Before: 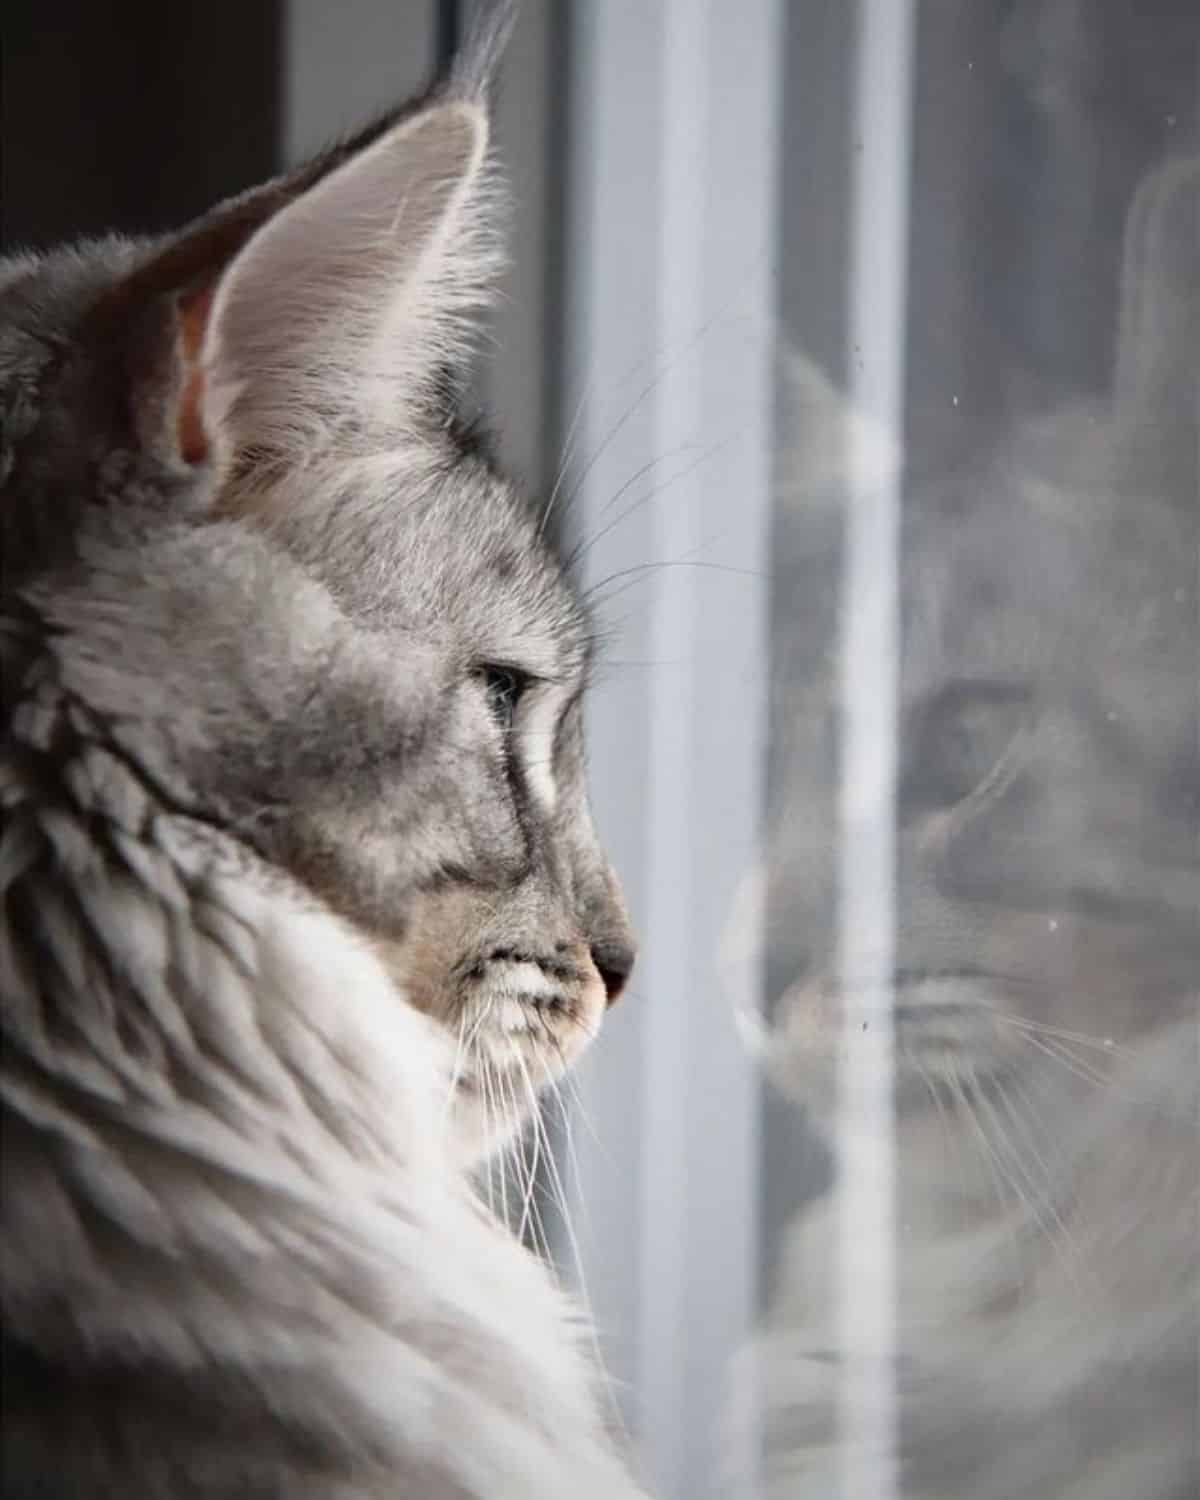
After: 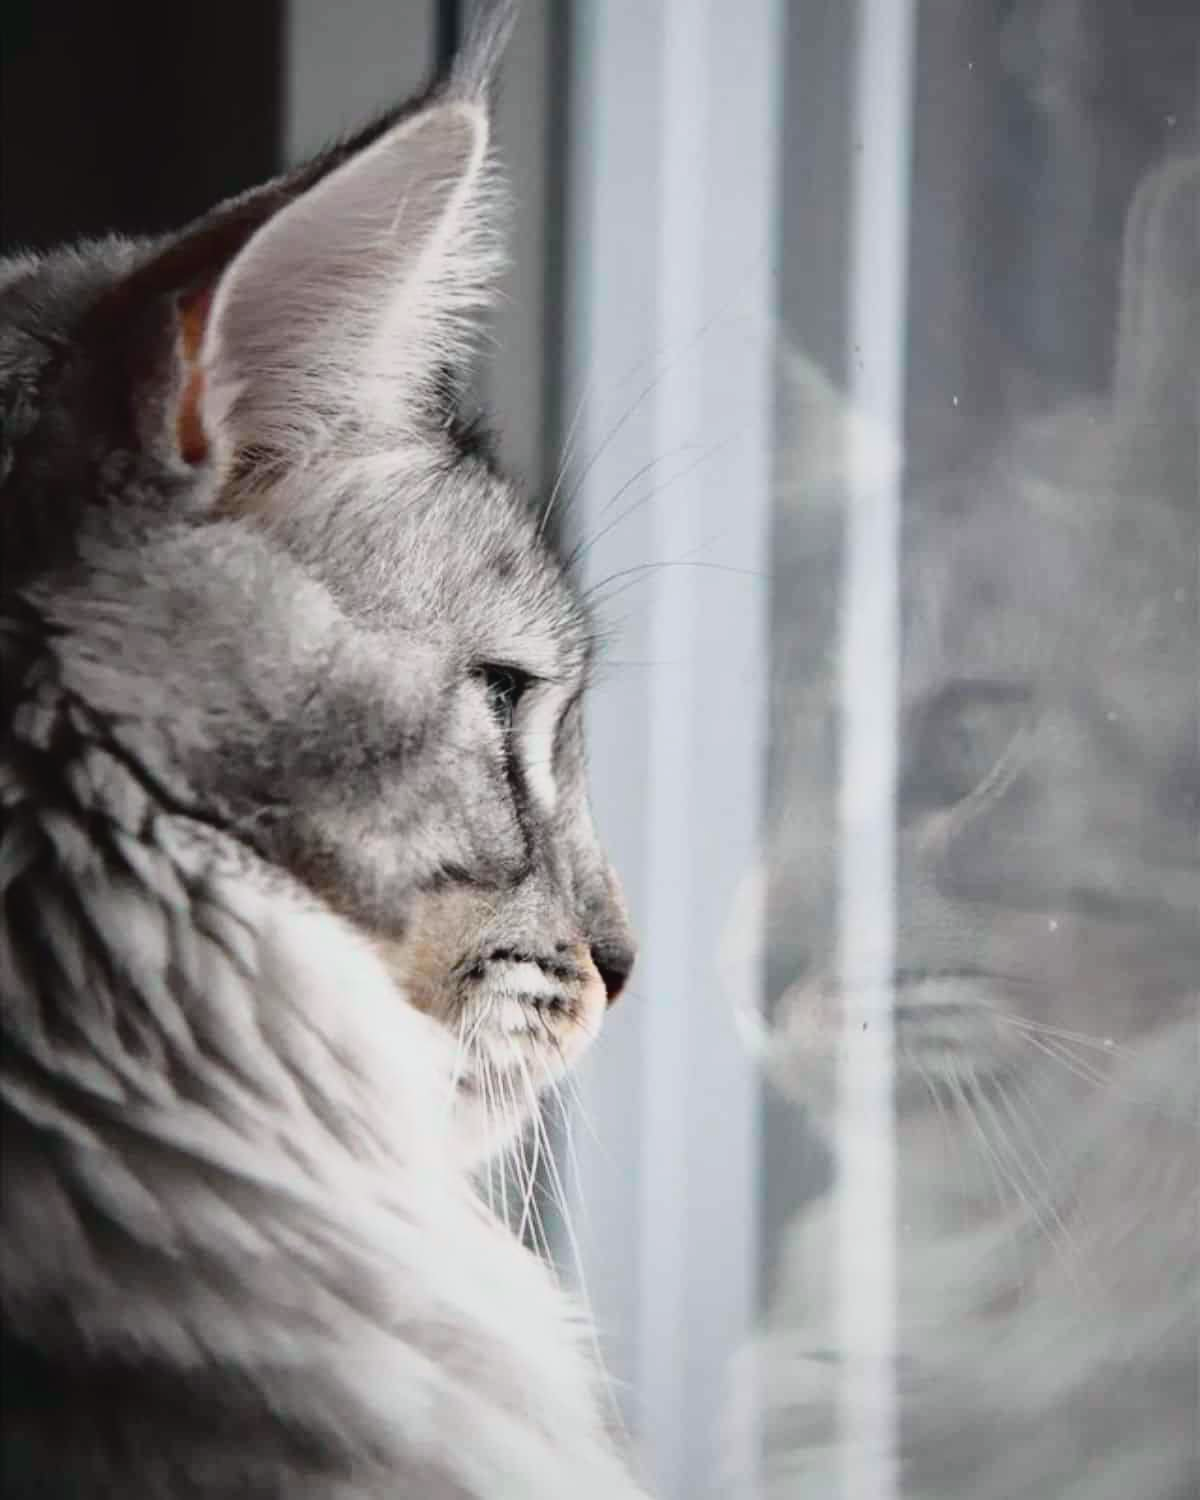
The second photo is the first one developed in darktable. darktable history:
tone curve: curves: ch0 [(0, 0.029) (0.099, 0.082) (0.264, 0.253) (0.447, 0.481) (0.678, 0.721) (0.828, 0.857) (0.992, 0.94)]; ch1 [(0, 0) (0.311, 0.266) (0.411, 0.374) (0.481, 0.458) (0.501, 0.499) (0.514, 0.512) (0.575, 0.577) (0.643, 0.648) (0.682, 0.674) (0.802, 0.812) (1, 1)]; ch2 [(0, 0) (0.259, 0.207) (0.323, 0.311) (0.376, 0.353) (0.463, 0.456) (0.498, 0.498) (0.524, 0.512) (0.574, 0.582) (0.648, 0.653) (0.768, 0.728) (1, 1)], color space Lab, independent channels, preserve colors none
